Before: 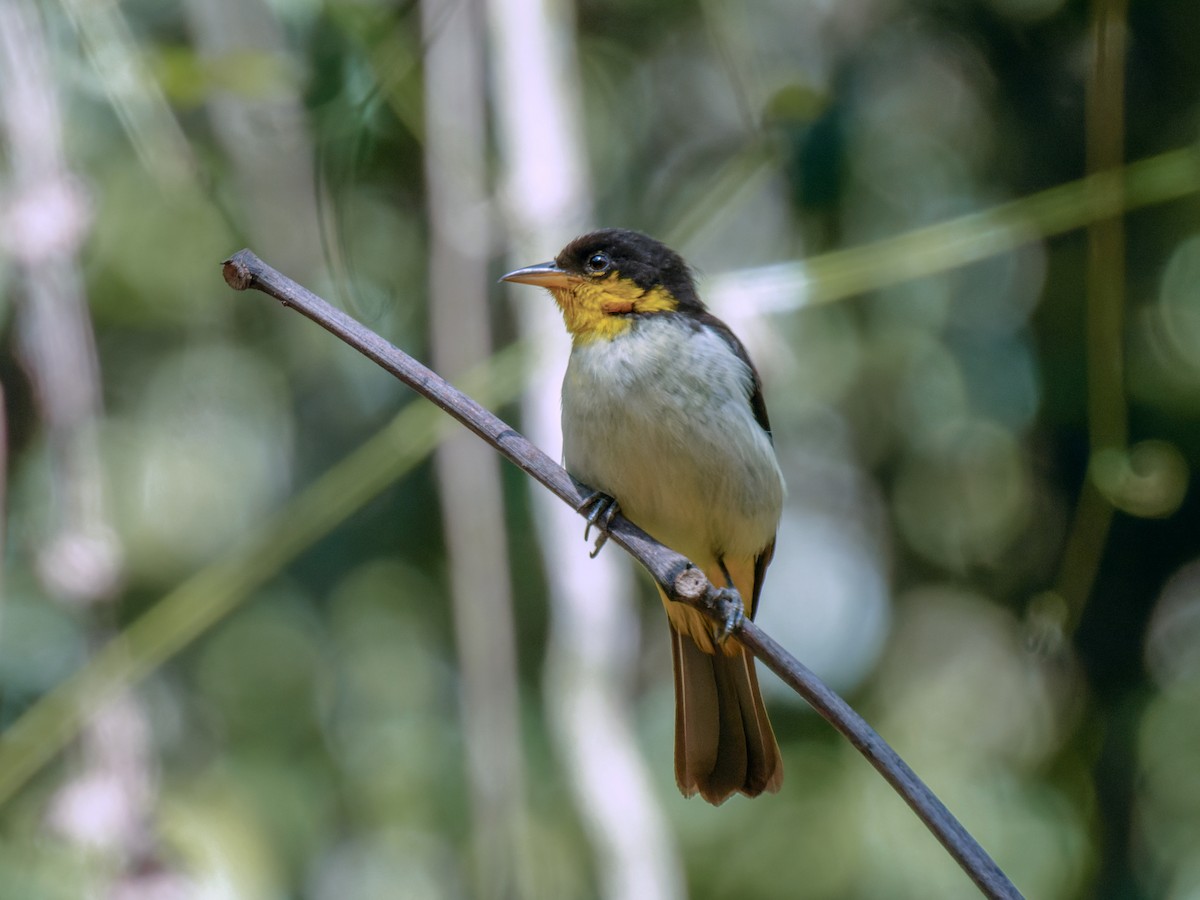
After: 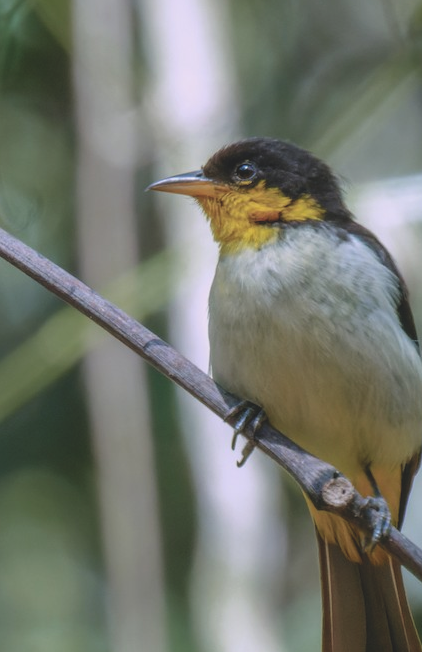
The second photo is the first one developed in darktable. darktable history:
crop and rotate: left 29.476%, top 10.214%, right 35.32%, bottom 17.333%
exposure: black level correction -0.015, exposure -0.125 EV, compensate highlight preservation false
contrast equalizer: octaves 7, y [[0.6 ×6], [0.55 ×6], [0 ×6], [0 ×6], [0 ×6]], mix -0.1
